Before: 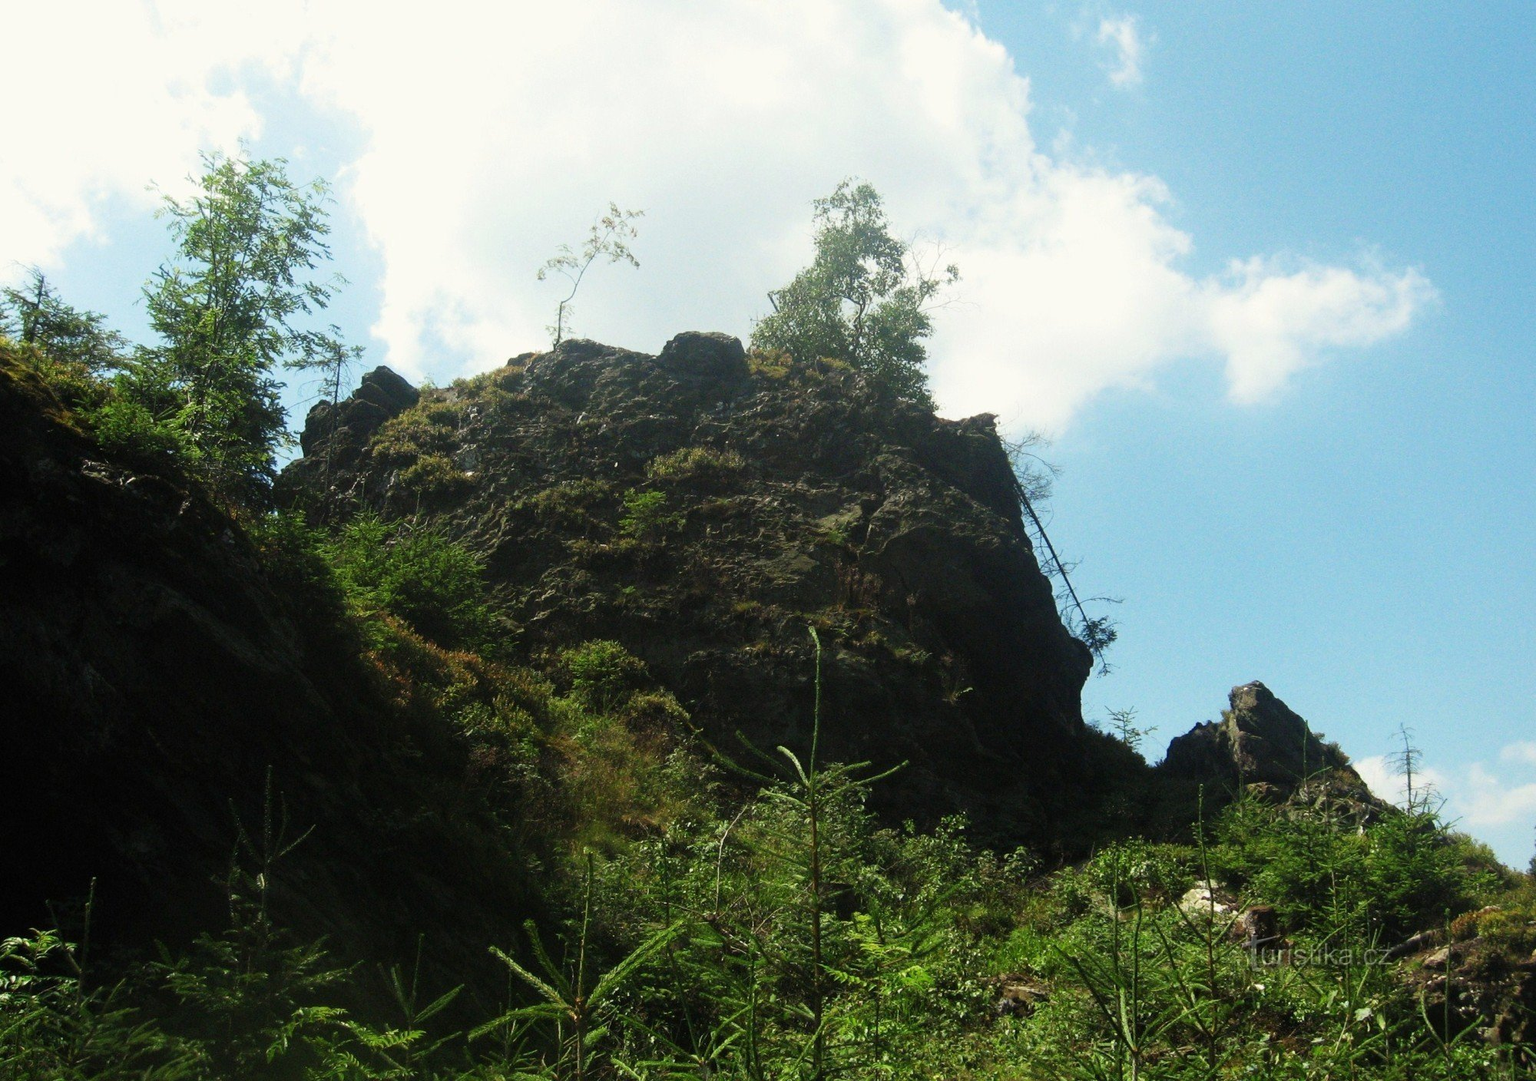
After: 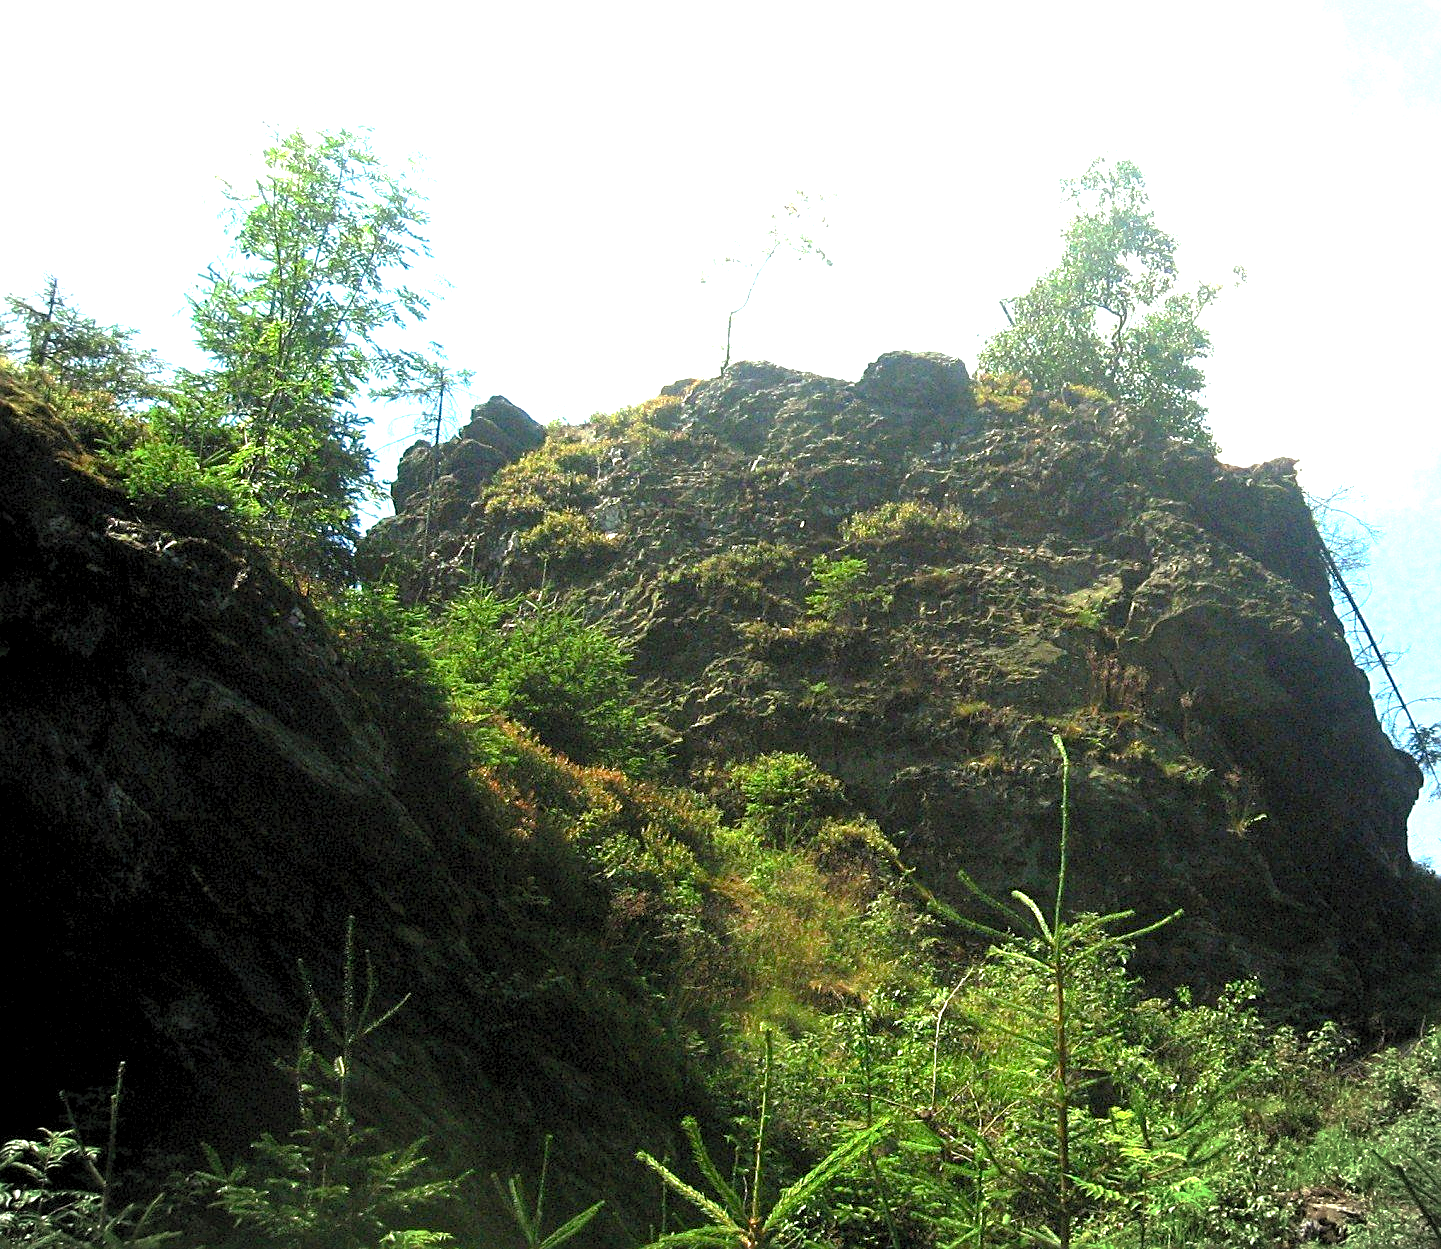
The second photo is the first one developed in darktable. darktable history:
vignetting: brightness -0.347
sharpen: on, module defaults
base curve: curves: ch0 [(0, 0) (0.595, 0.418) (1, 1)], preserve colors none
crop: top 5.787%, right 27.901%, bottom 5.495%
levels: levels [0.036, 0.364, 0.827]
exposure: exposure 1.074 EV, compensate highlight preservation false
